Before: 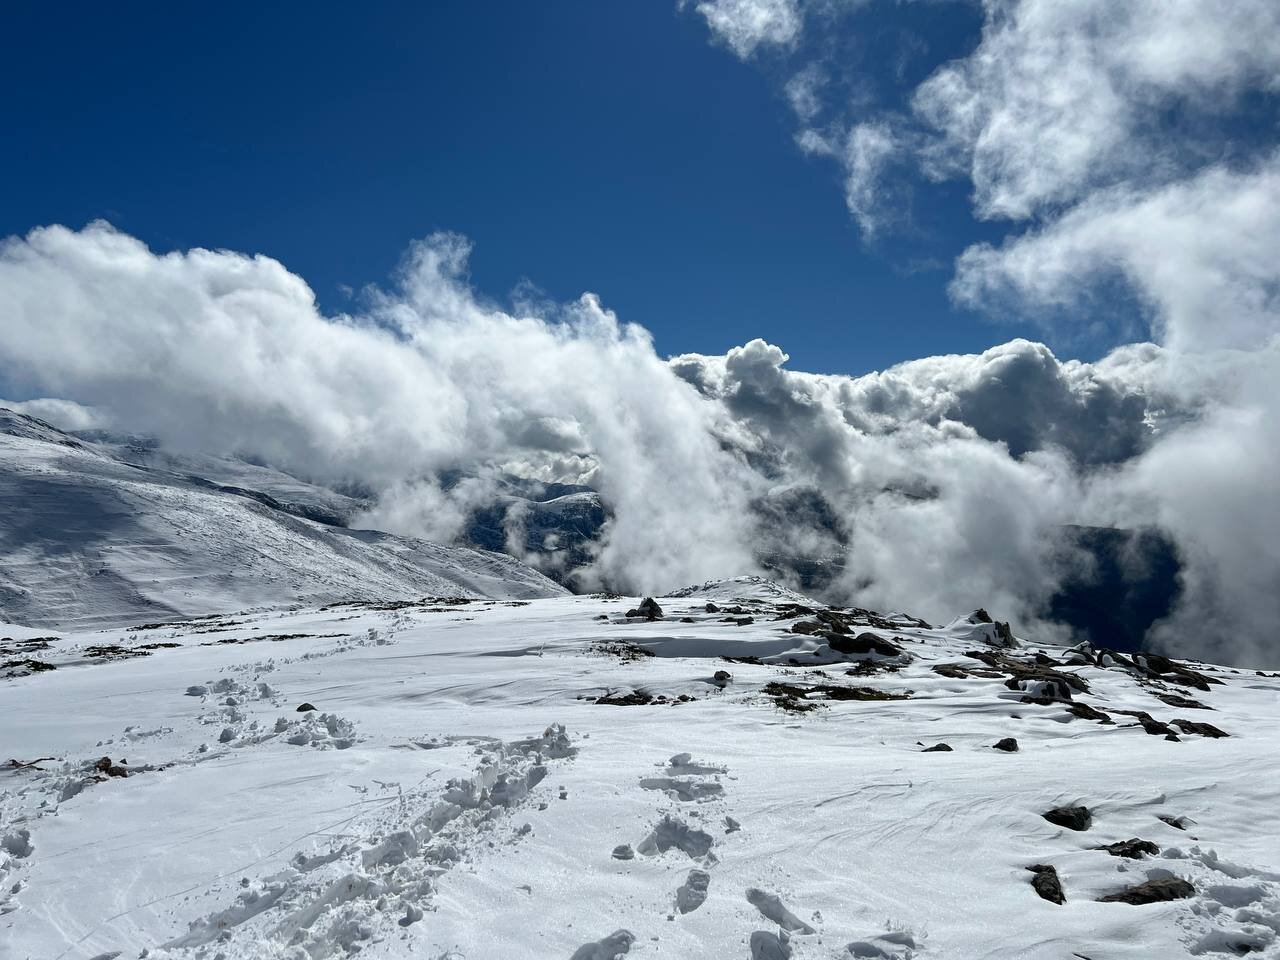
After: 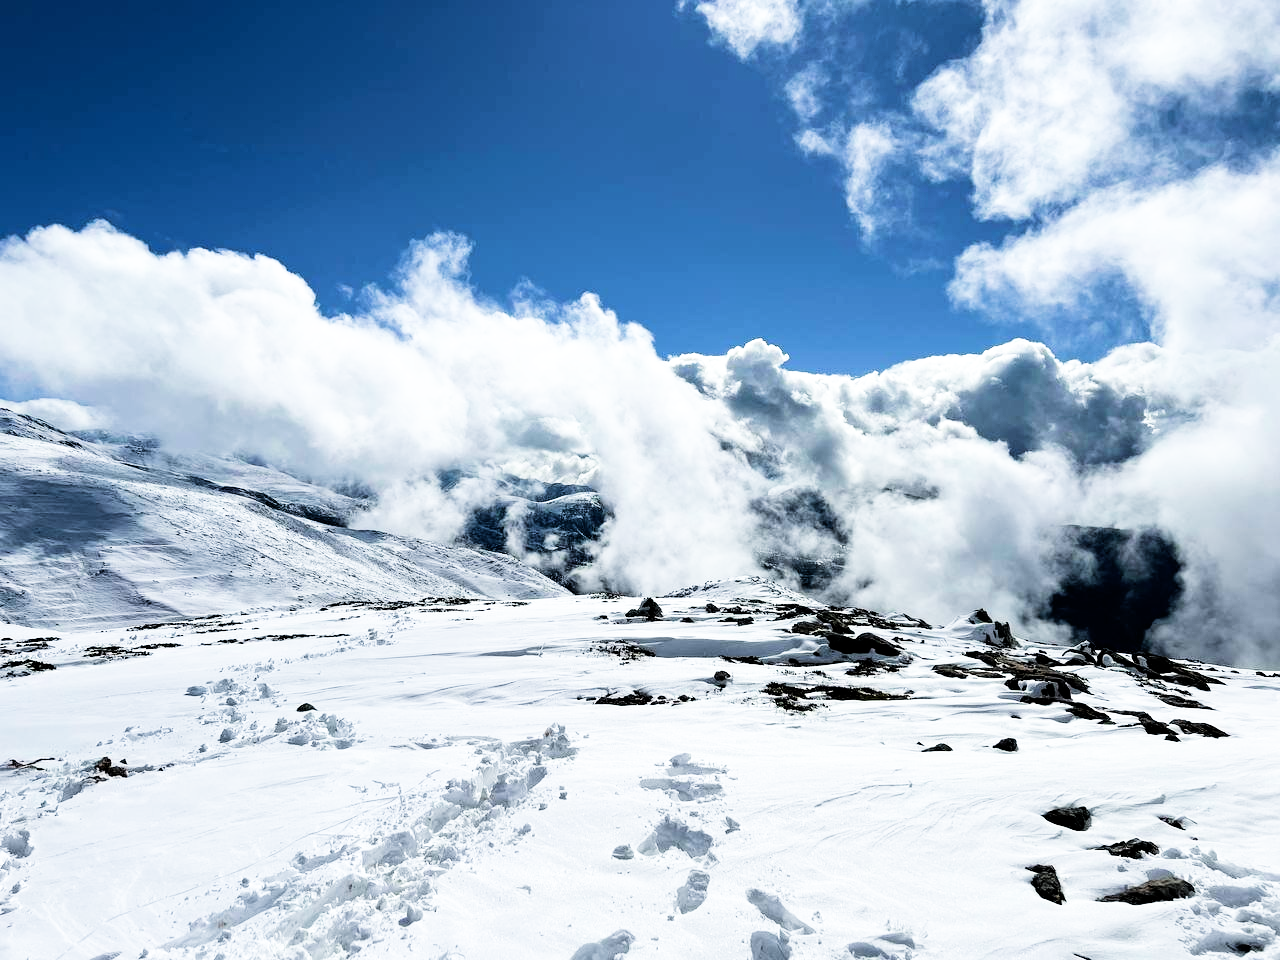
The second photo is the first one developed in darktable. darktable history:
exposure: black level correction 0, exposure 1.1 EV, compensate highlight preservation false
filmic rgb: black relative exposure -5 EV, white relative exposure 3.5 EV, hardness 3.19, contrast 1.4, highlights saturation mix -50%
tone equalizer: on, module defaults
velvia: on, module defaults
